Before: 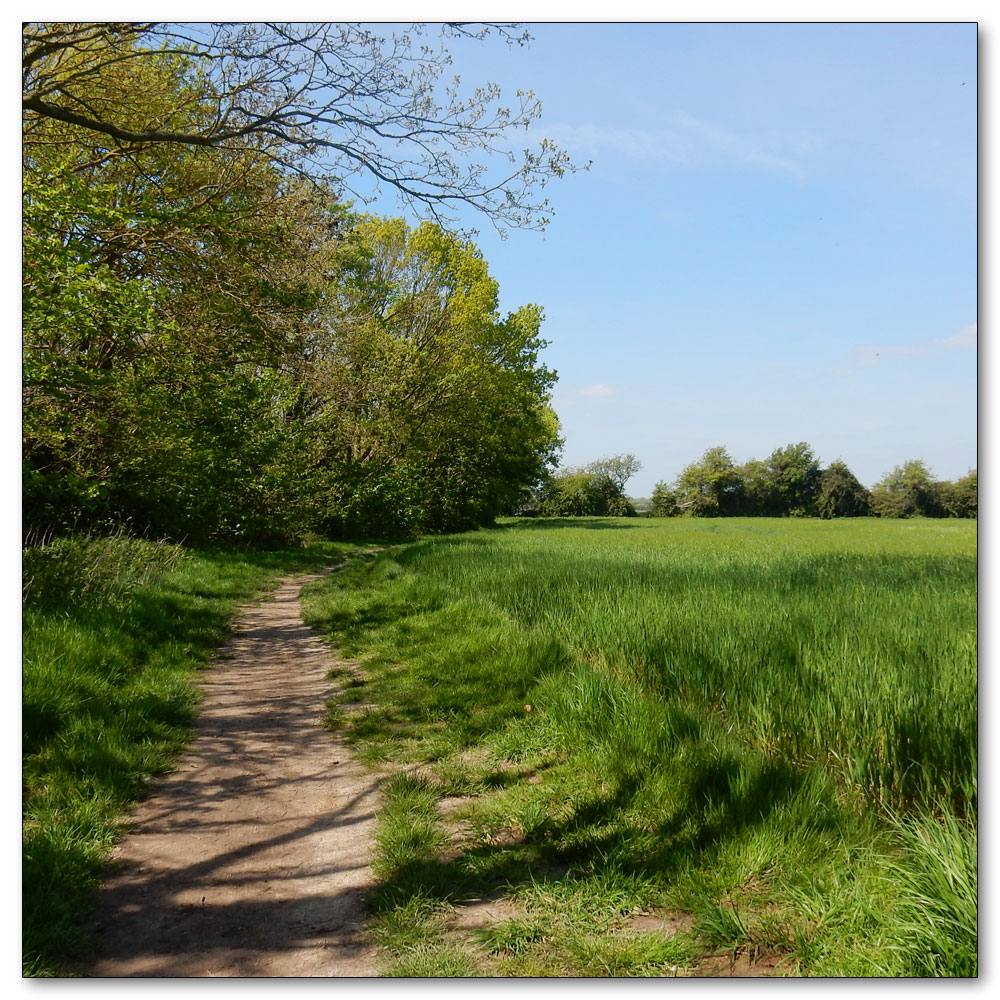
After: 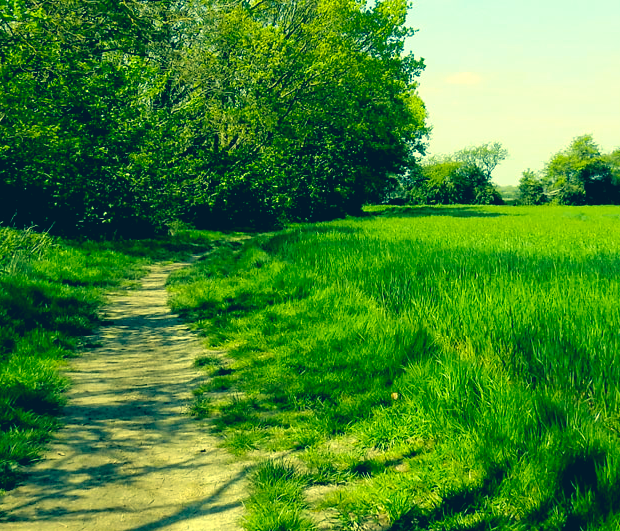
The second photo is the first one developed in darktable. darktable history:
haze removal: strength 0.12, distance 0.25, compatibility mode true, adaptive false
exposure: black level correction 0.001, exposure 0.5 EV, compensate exposure bias true, compensate highlight preservation false
rgb levels: levels [[0.013, 0.434, 0.89], [0, 0.5, 1], [0, 0.5, 1]]
crop: left 13.312%, top 31.28%, right 24.627%, bottom 15.582%
color correction: highlights a* -15.58, highlights b* 40, shadows a* -40, shadows b* -26.18
